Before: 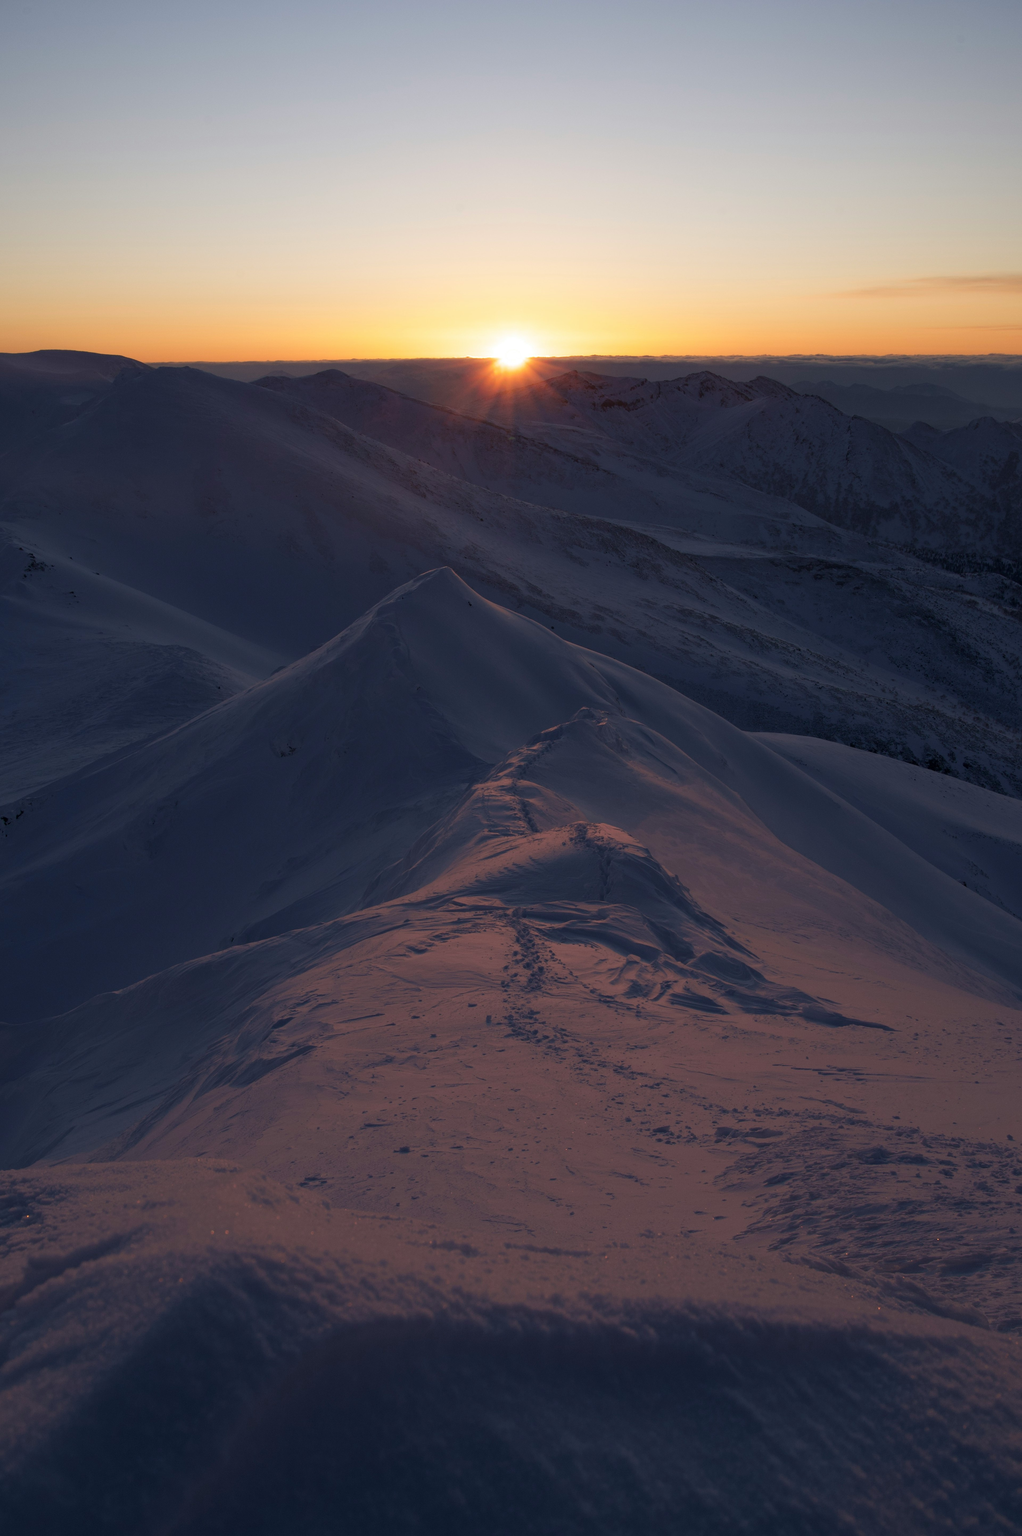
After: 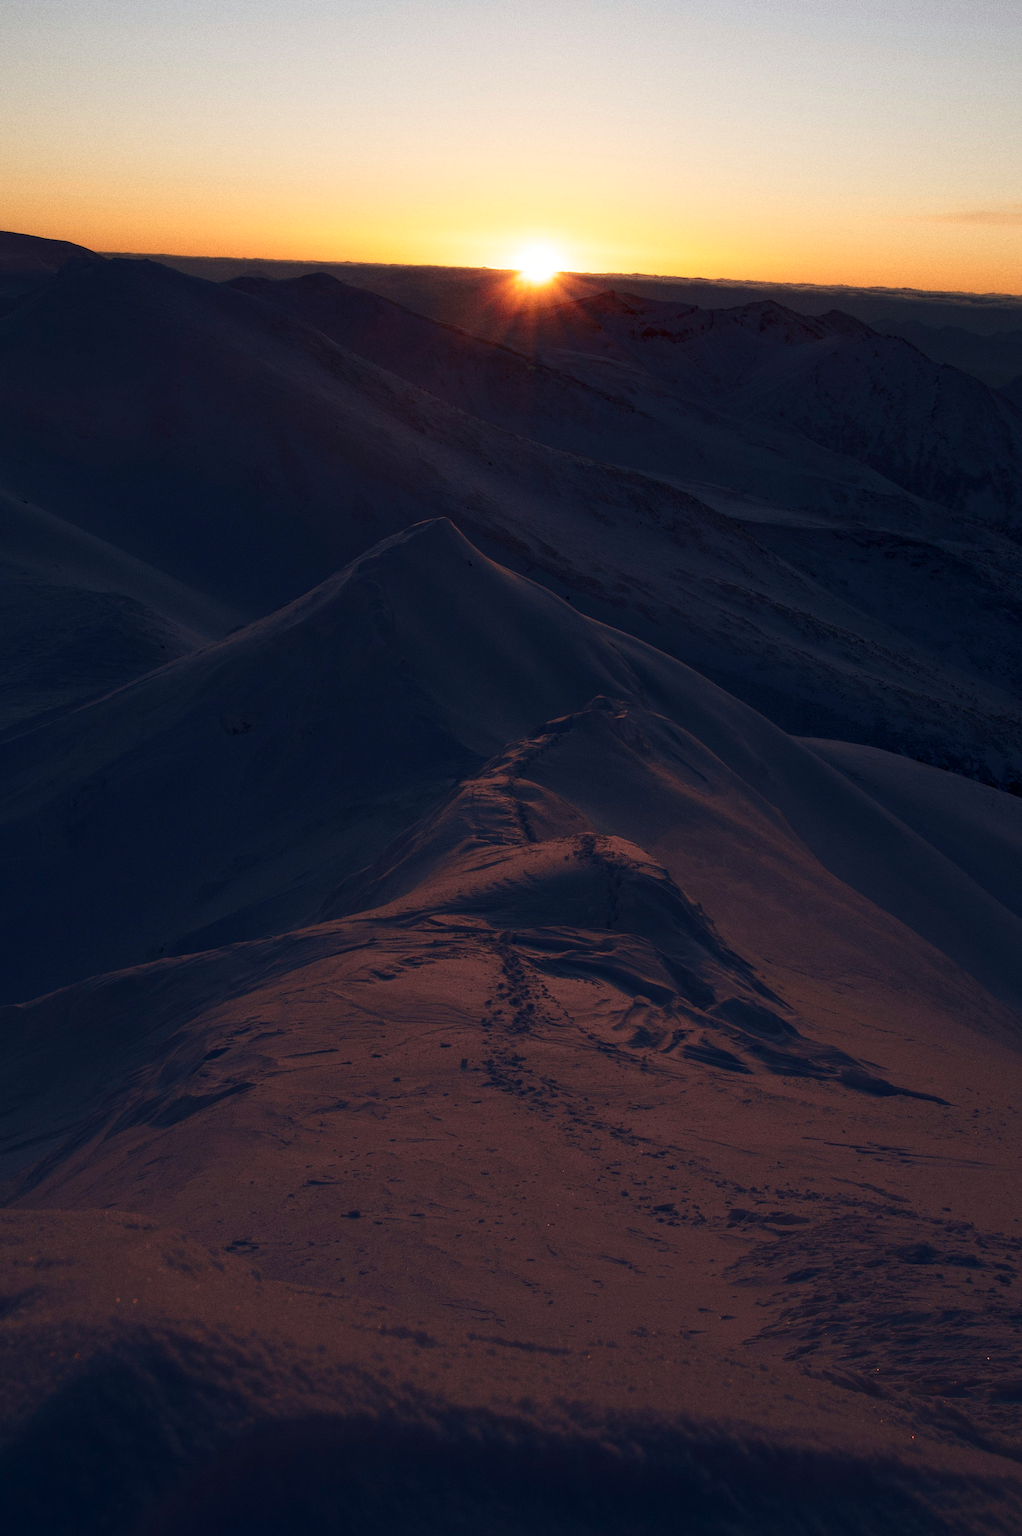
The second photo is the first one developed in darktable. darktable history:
grain: coarseness 0.09 ISO, strength 40%
contrast brightness saturation: contrast 0.2, brightness -0.11, saturation 0.1
crop and rotate: angle -3.27°, left 5.211%, top 5.211%, right 4.607%, bottom 4.607%
